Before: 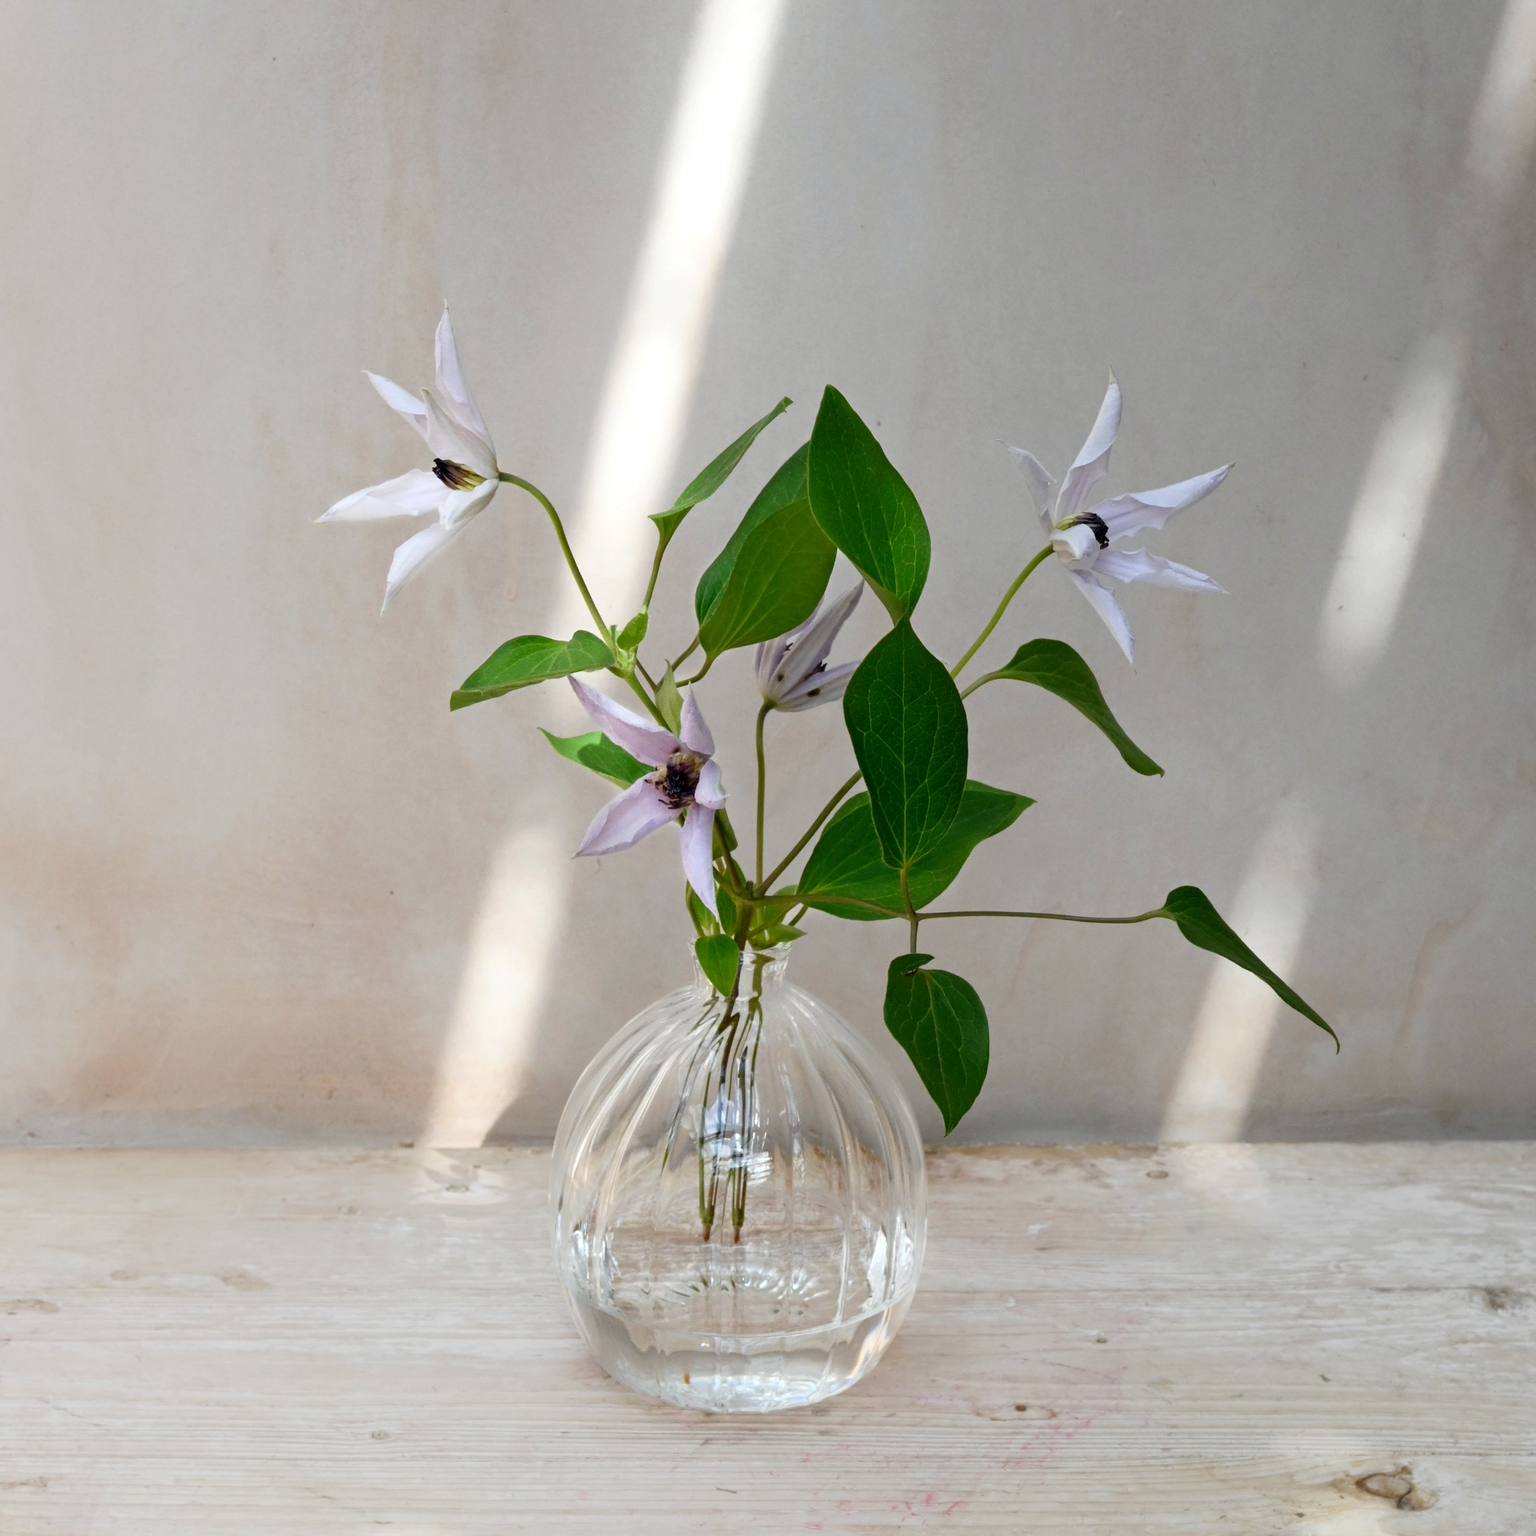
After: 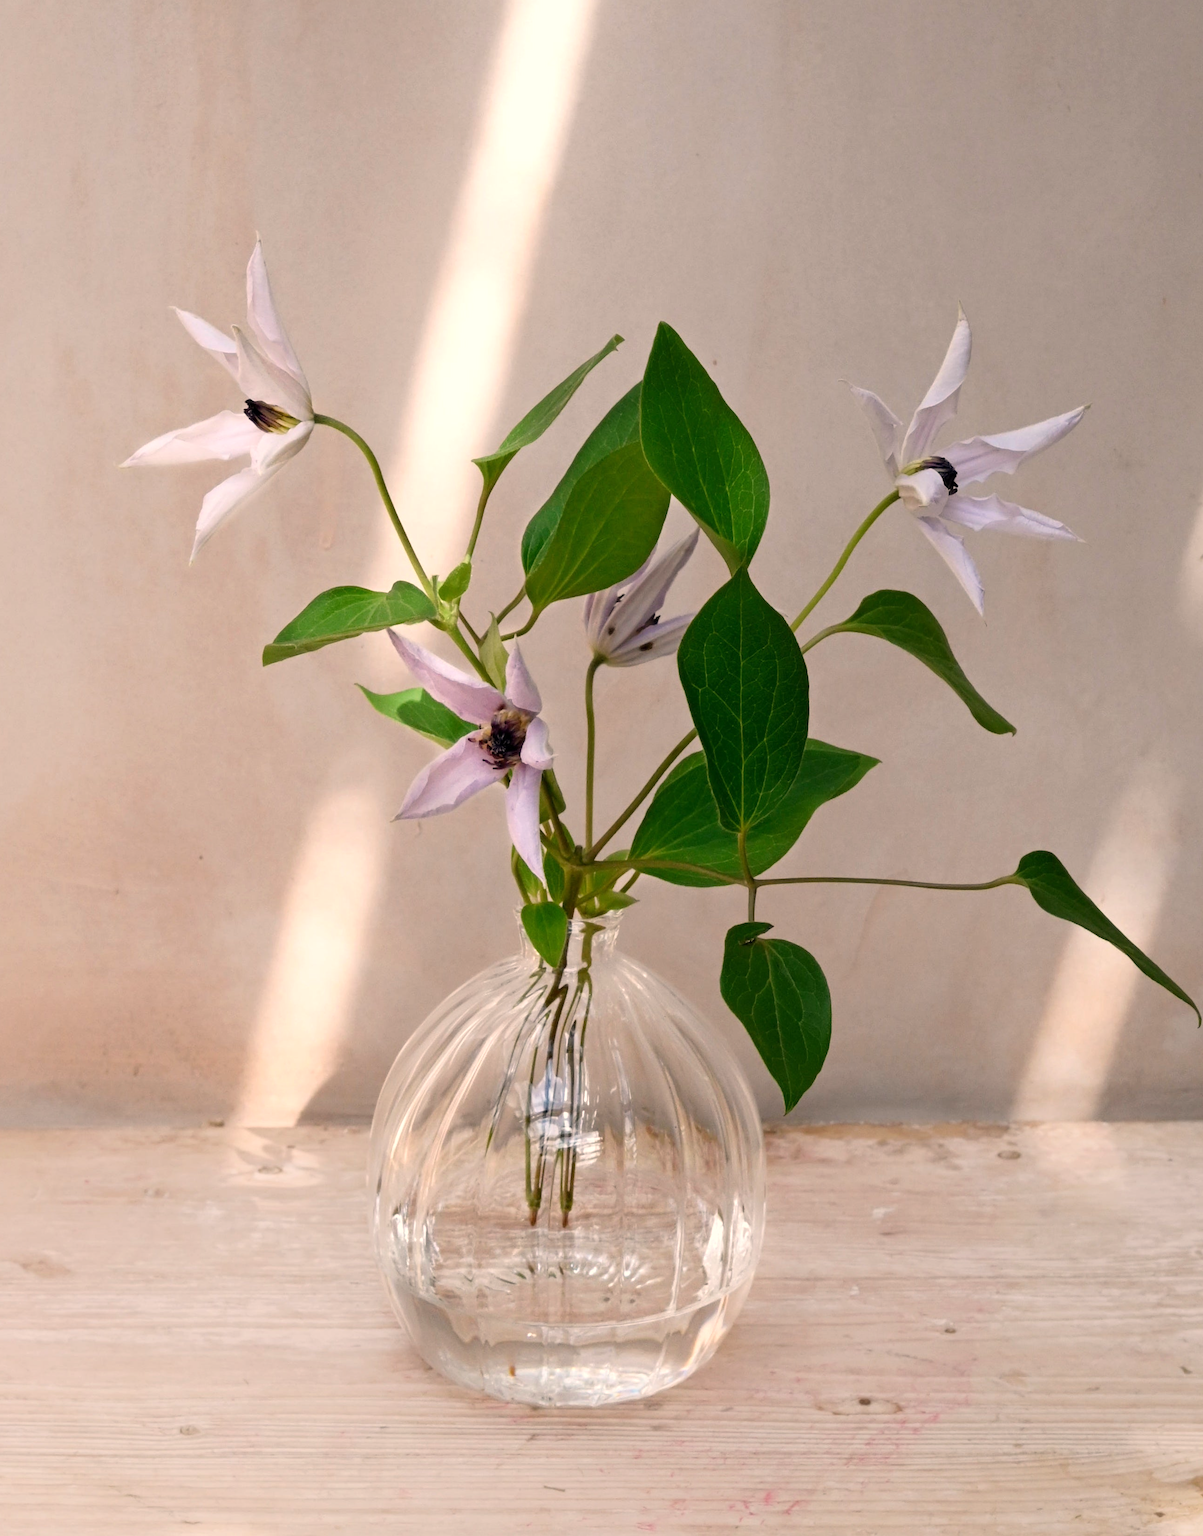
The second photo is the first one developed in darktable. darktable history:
white balance: red 1.127, blue 0.943
crop and rotate: left 13.15%, top 5.251%, right 12.609%
